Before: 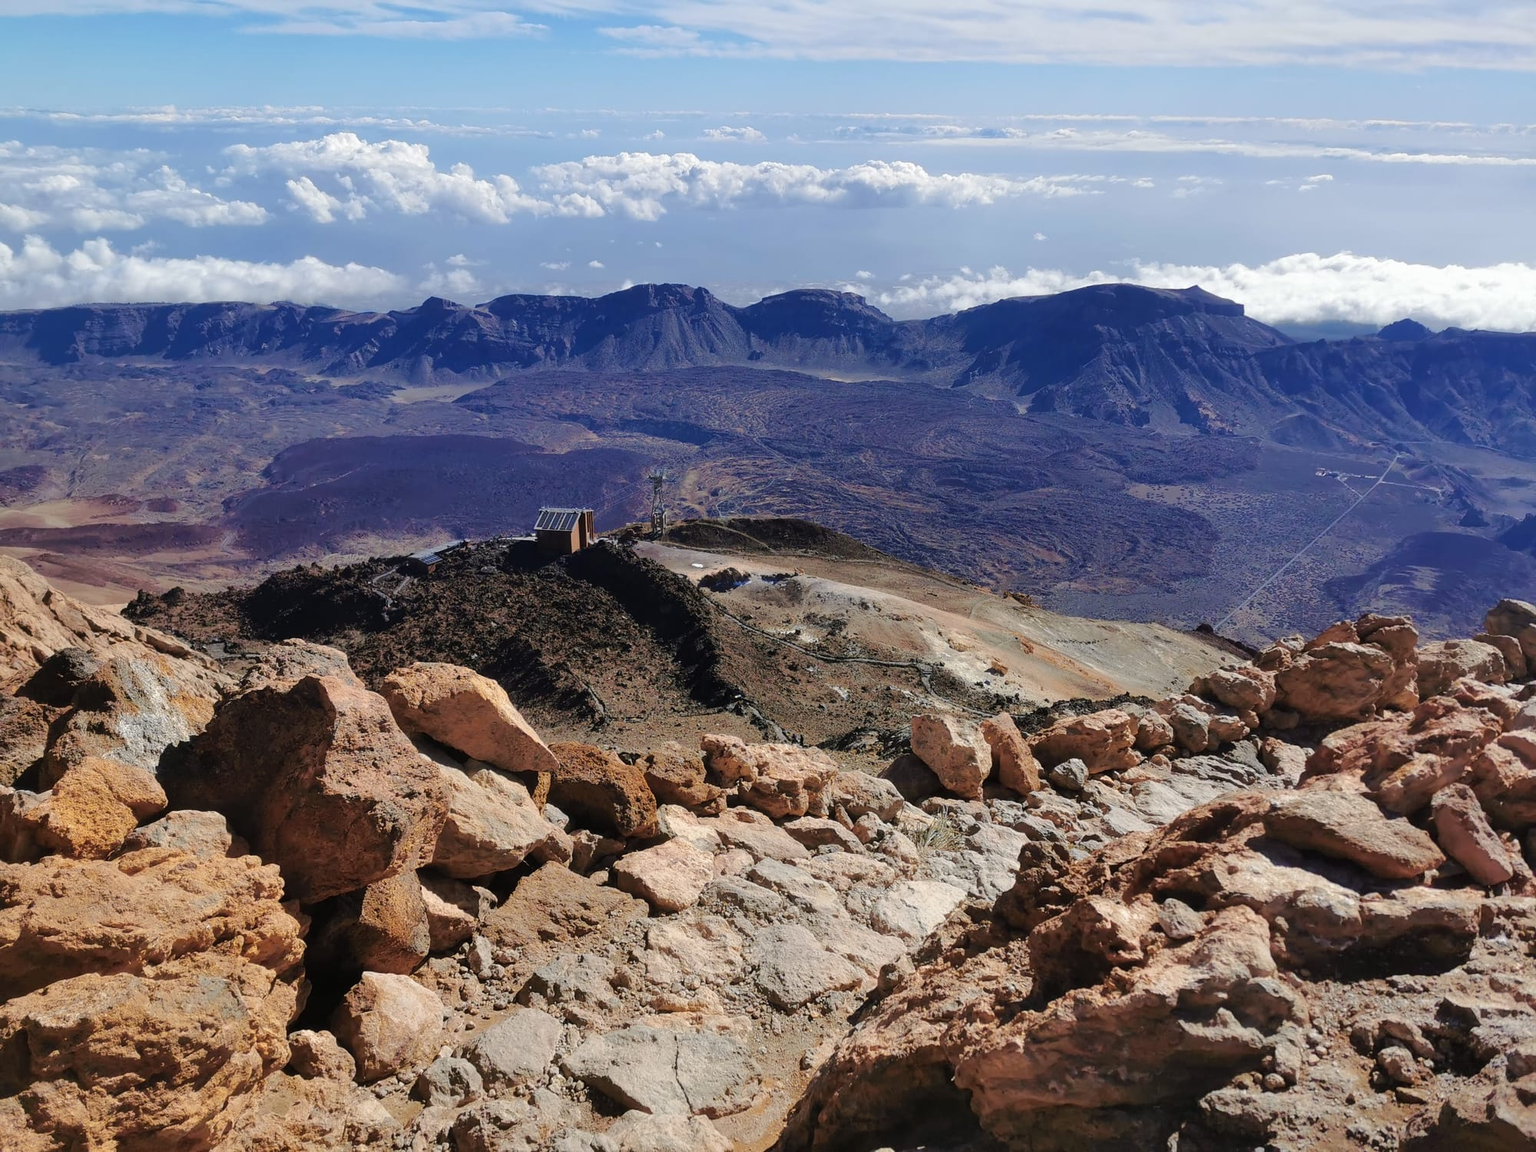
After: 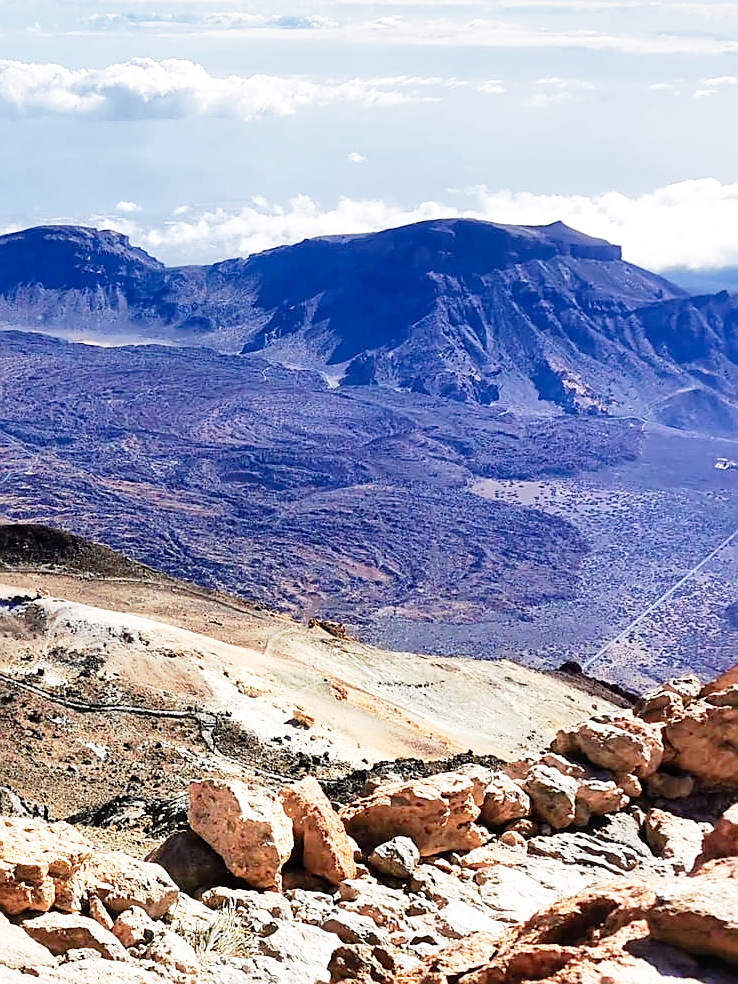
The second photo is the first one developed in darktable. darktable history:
sharpen: on, module defaults
graduated density: on, module defaults
exposure: exposure 0.3 EV, compensate highlight preservation false
base curve: curves: ch0 [(0, 0) (0.012, 0.01) (0.073, 0.168) (0.31, 0.711) (0.645, 0.957) (1, 1)], preserve colors none
shadows and highlights: shadows 75, highlights -25, soften with gaussian
crop and rotate: left 49.936%, top 10.094%, right 13.136%, bottom 24.256%
local contrast: mode bilateral grid, contrast 20, coarseness 50, detail 132%, midtone range 0.2
